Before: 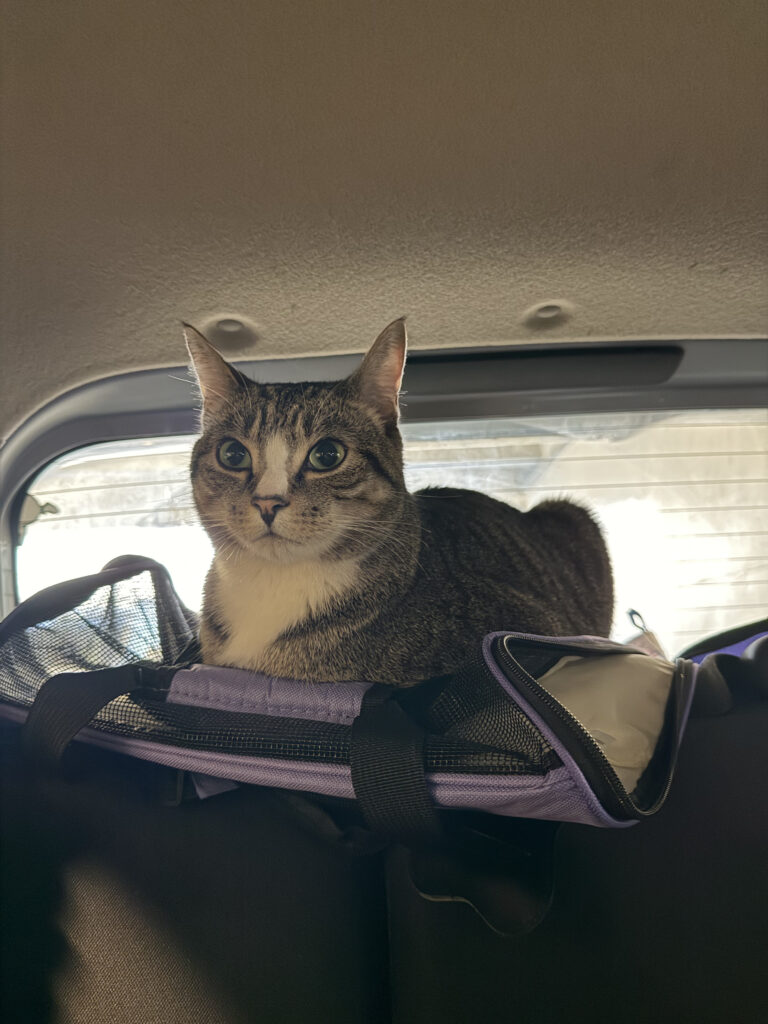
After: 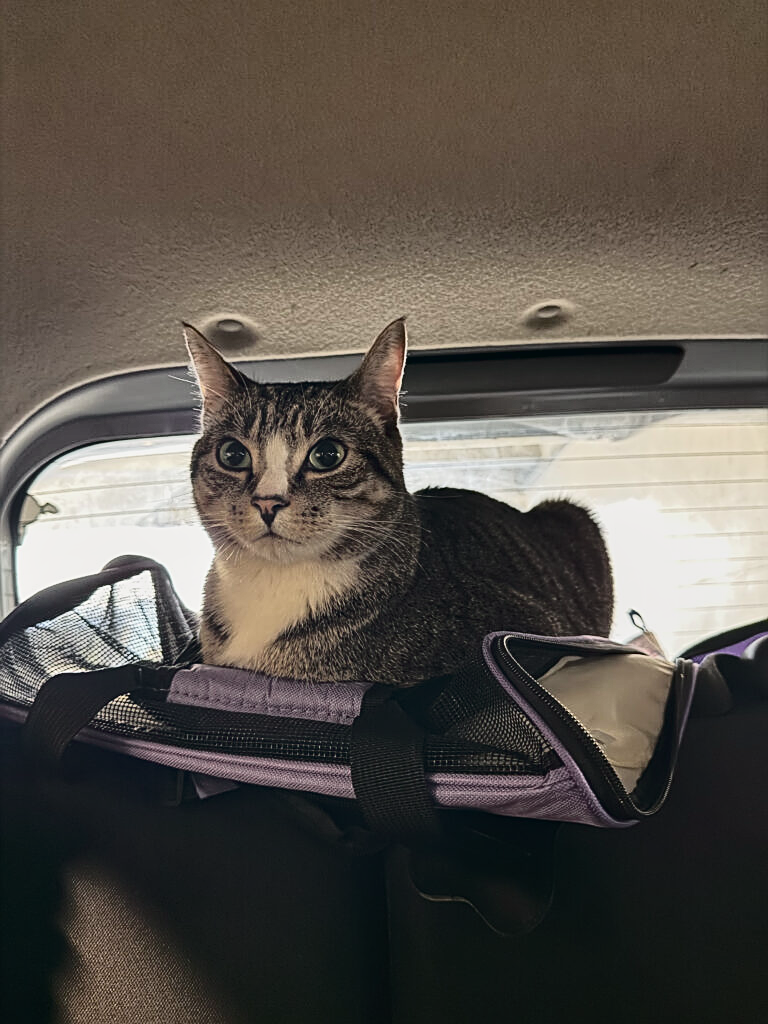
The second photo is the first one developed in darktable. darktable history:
contrast equalizer: octaves 7, y [[0.6 ×6], [0.55 ×6], [0 ×6], [0 ×6], [0 ×6]], mix 0.35
tone curve: curves: ch0 [(0, 0.032) (0.094, 0.08) (0.265, 0.208) (0.41, 0.417) (0.498, 0.496) (0.638, 0.673) (0.819, 0.841) (0.96, 0.899)]; ch1 [(0, 0) (0.161, 0.092) (0.37, 0.302) (0.417, 0.434) (0.495, 0.498) (0.576, 0.589) (0.725, 0.765) (1, 1)]; ch2 [(0, 0) (0.352, 0.403) (0.45, 0.469) (0.521, 0.515) (0.59, 0.579) (1, 1)], color space Lab, independent channels, preserve colors none
sharpen: on, module defaults
local contrast: highlights 100%, shadows 100%, detail 120%, midtone range 0.2
haze removal: strength 0.1, compatibility mode true, adaptive false
